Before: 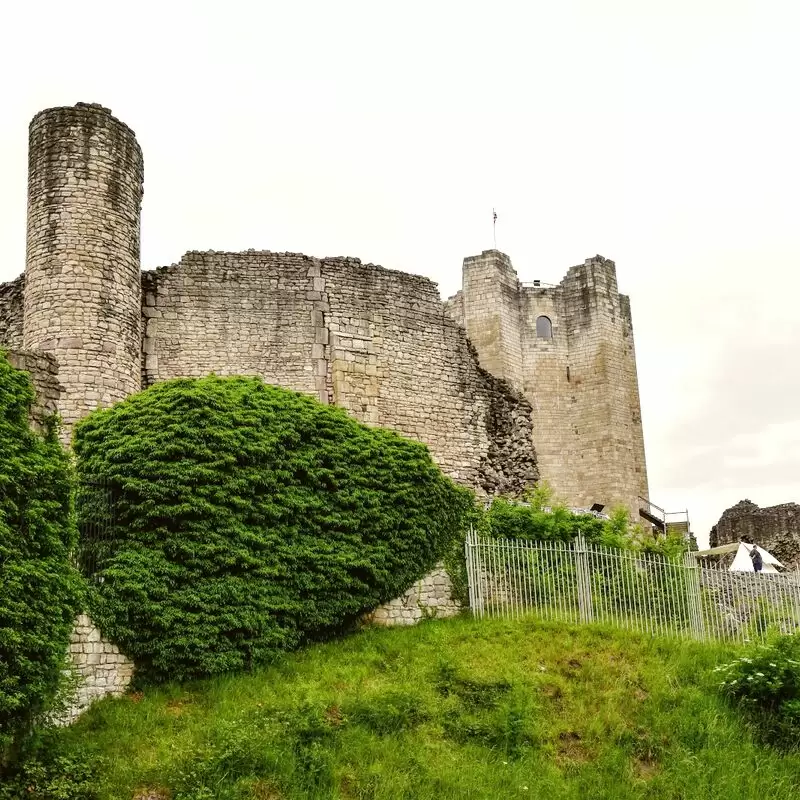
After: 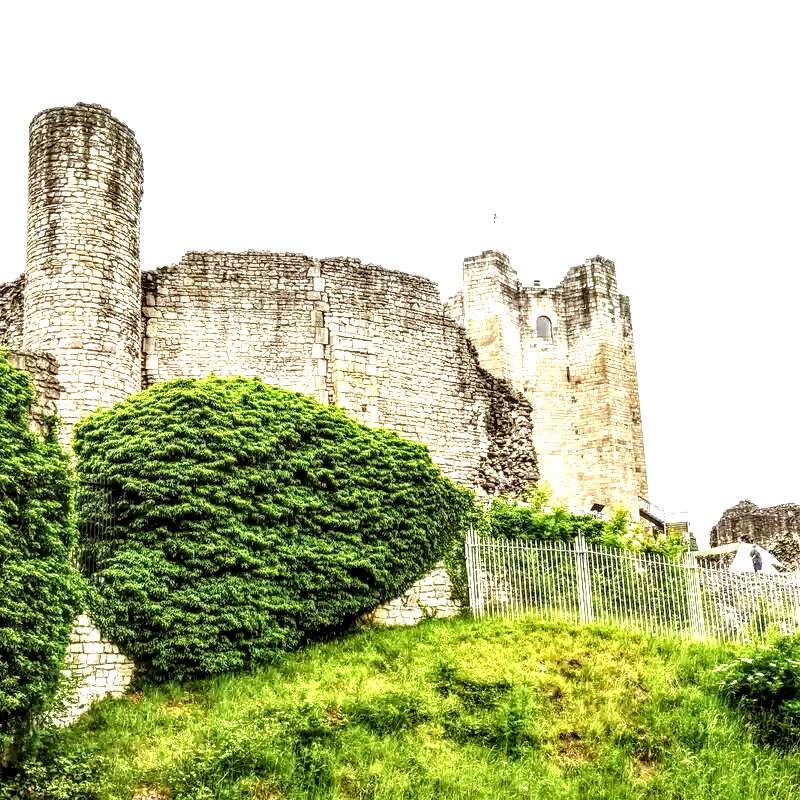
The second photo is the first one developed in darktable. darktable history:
local contrast: highlights 19%, detail 186%
exposure: black level correction 0, exposure 1.2 EV, compensate highlight preservation false
